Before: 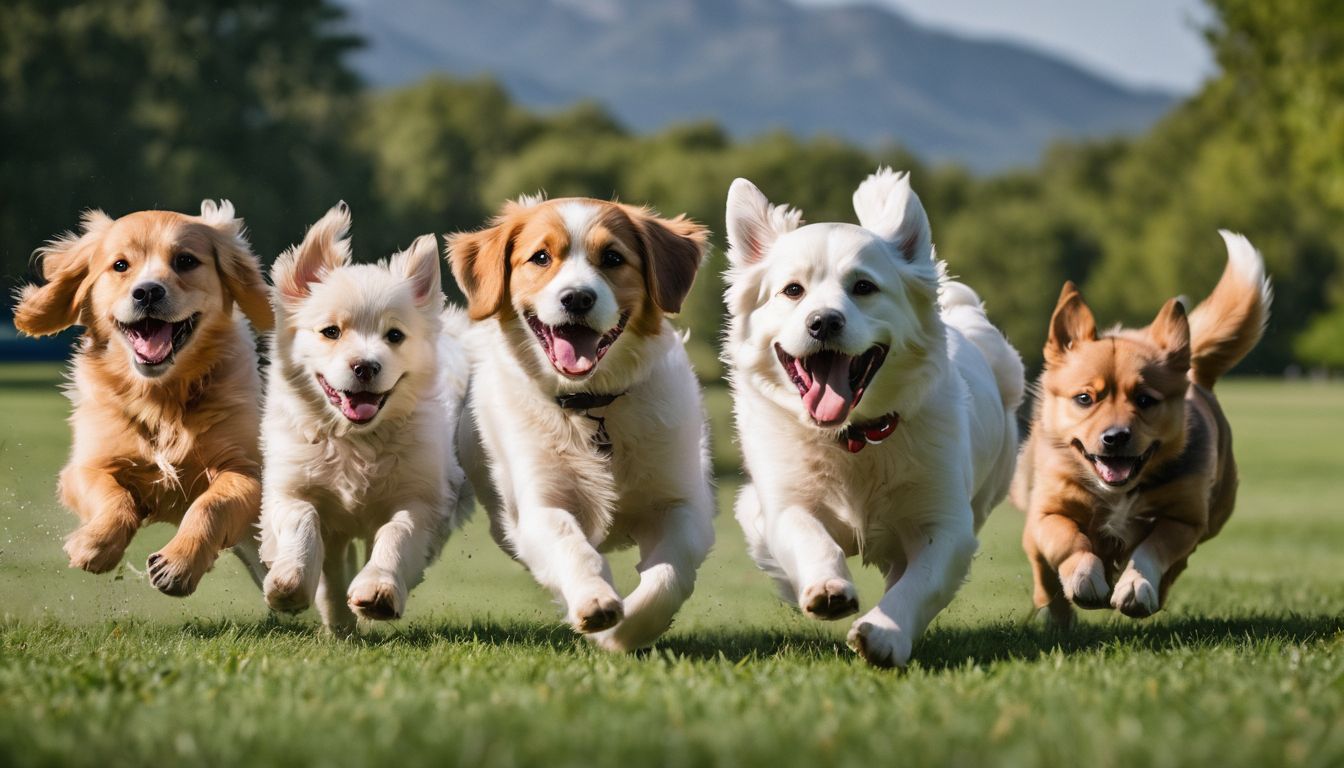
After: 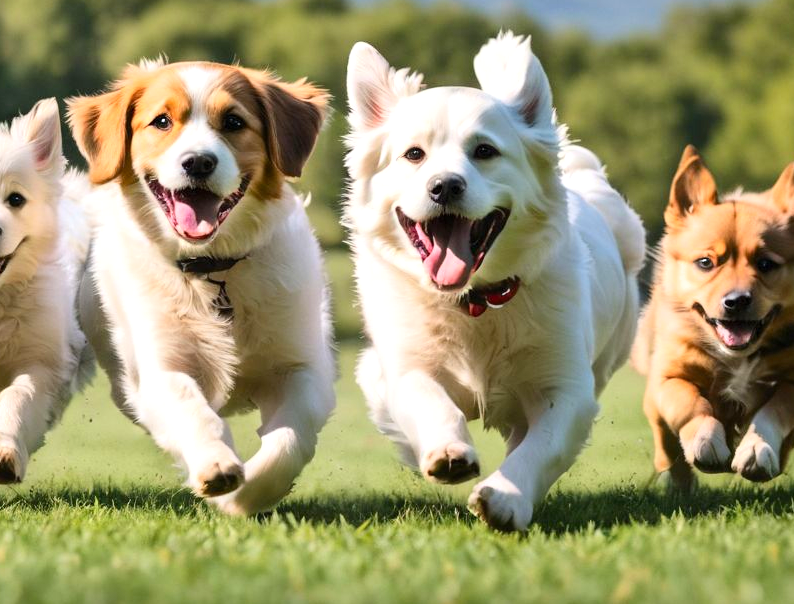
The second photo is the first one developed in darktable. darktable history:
shadows and highlights: shadows -20, white point adjustment -2, highlights -35
exposure: black level correction 0.001, exposure 0.5 EV, compensate exposure bias true, compensate highlight preservation false
crop and rotate: left 28.256%, top 17.734%, right 12.656%, bottom 3.573%
contrast brightness saturation: contrast 0.2, brightness 0.15, saturation 0.14
